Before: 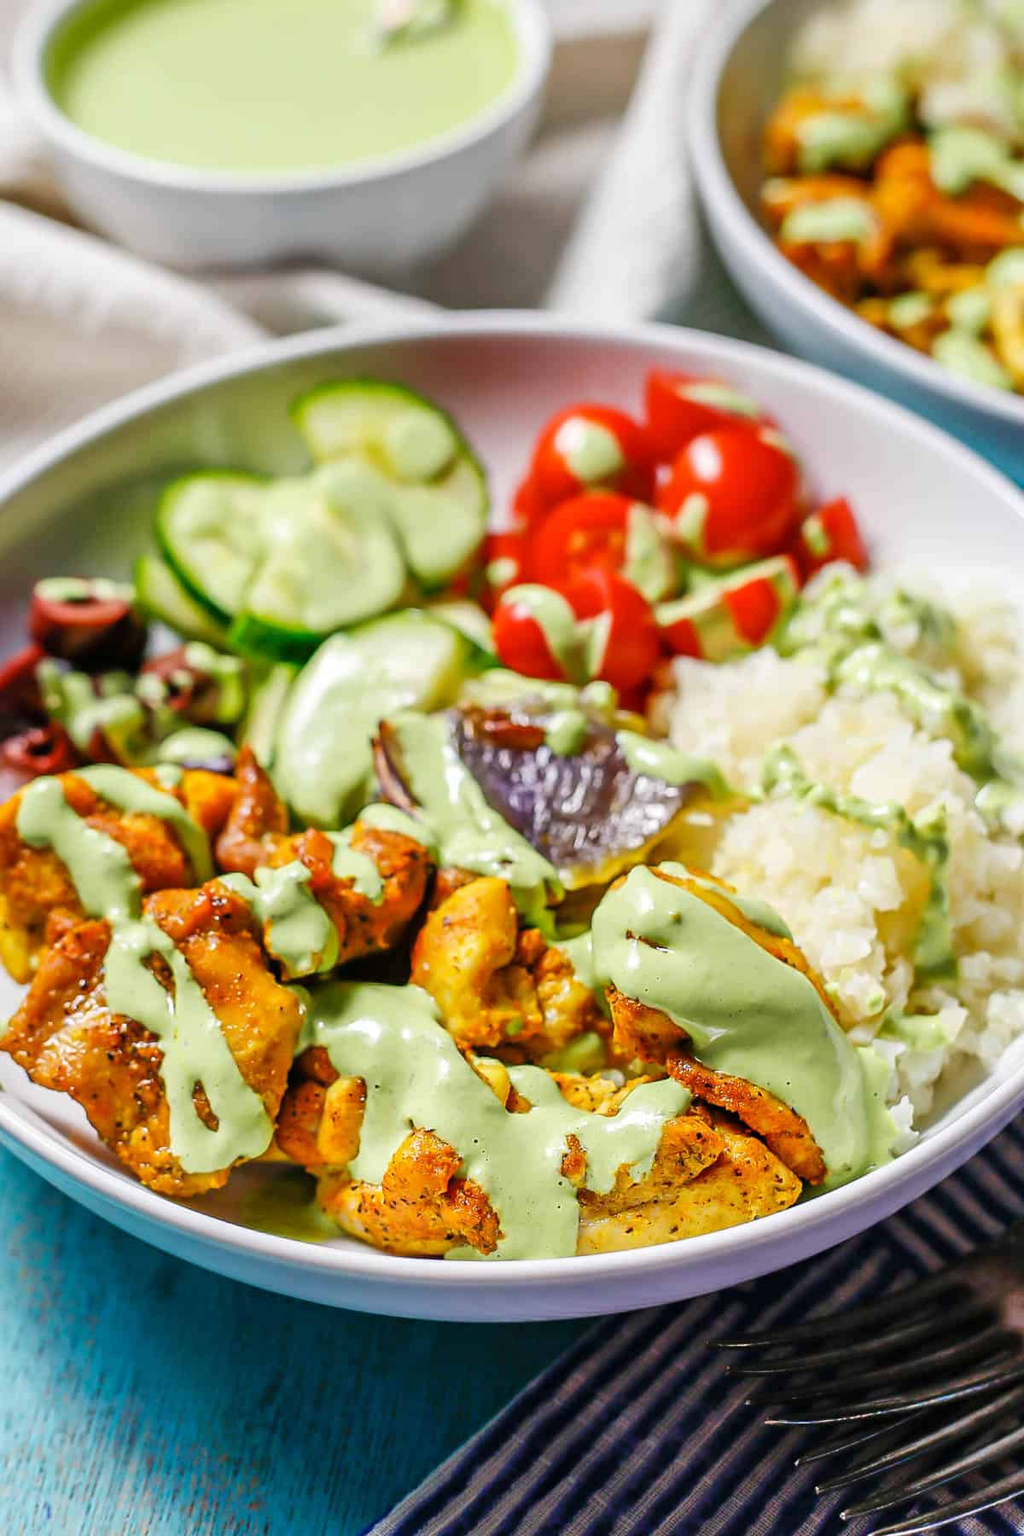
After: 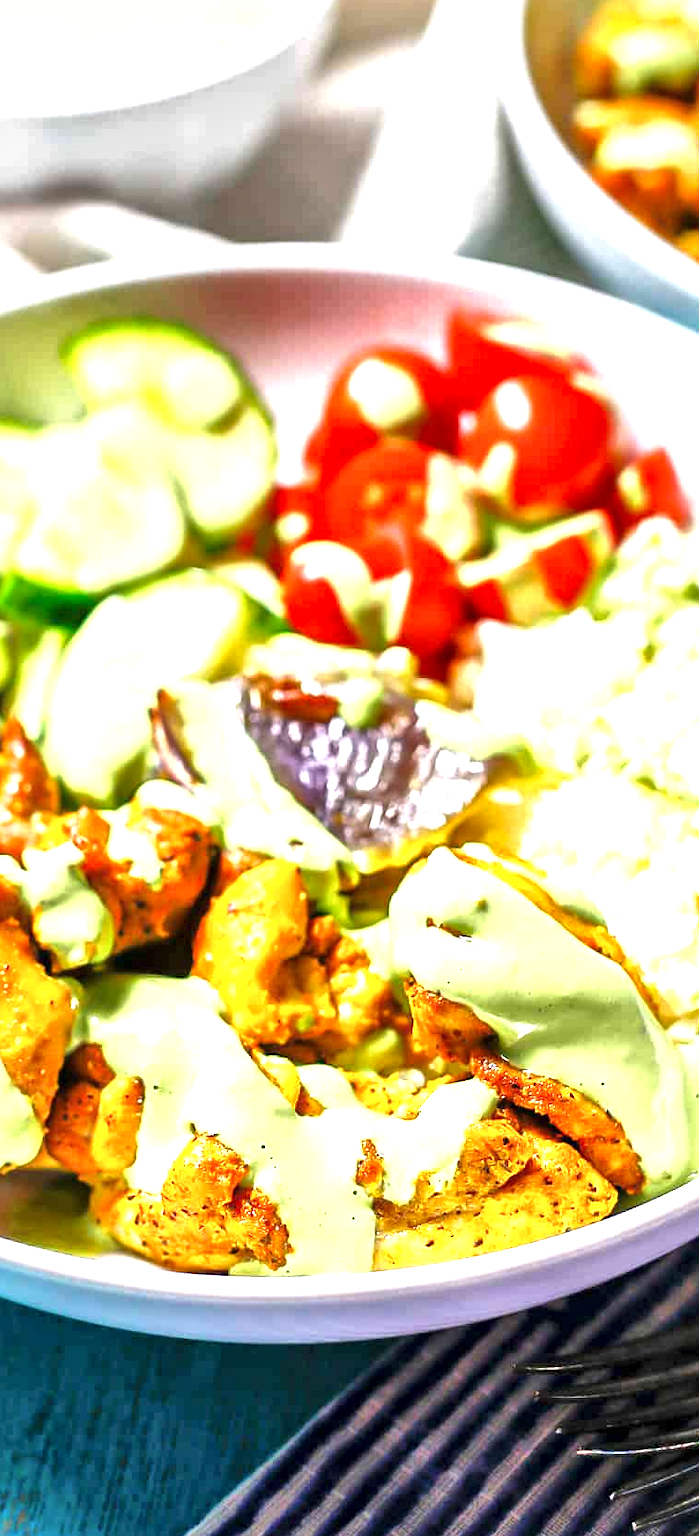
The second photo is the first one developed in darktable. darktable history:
exposure: black level correction 0, exposure 1.2 EV, compensate highlight preservation false
crop and rotate: left 22.846%, top 5.64%, right 14.274%, bottom 2.336%
local contrast: mode bilateral grid, contrast 21, coarseness 50, detail 171%, midtone range 0.2
